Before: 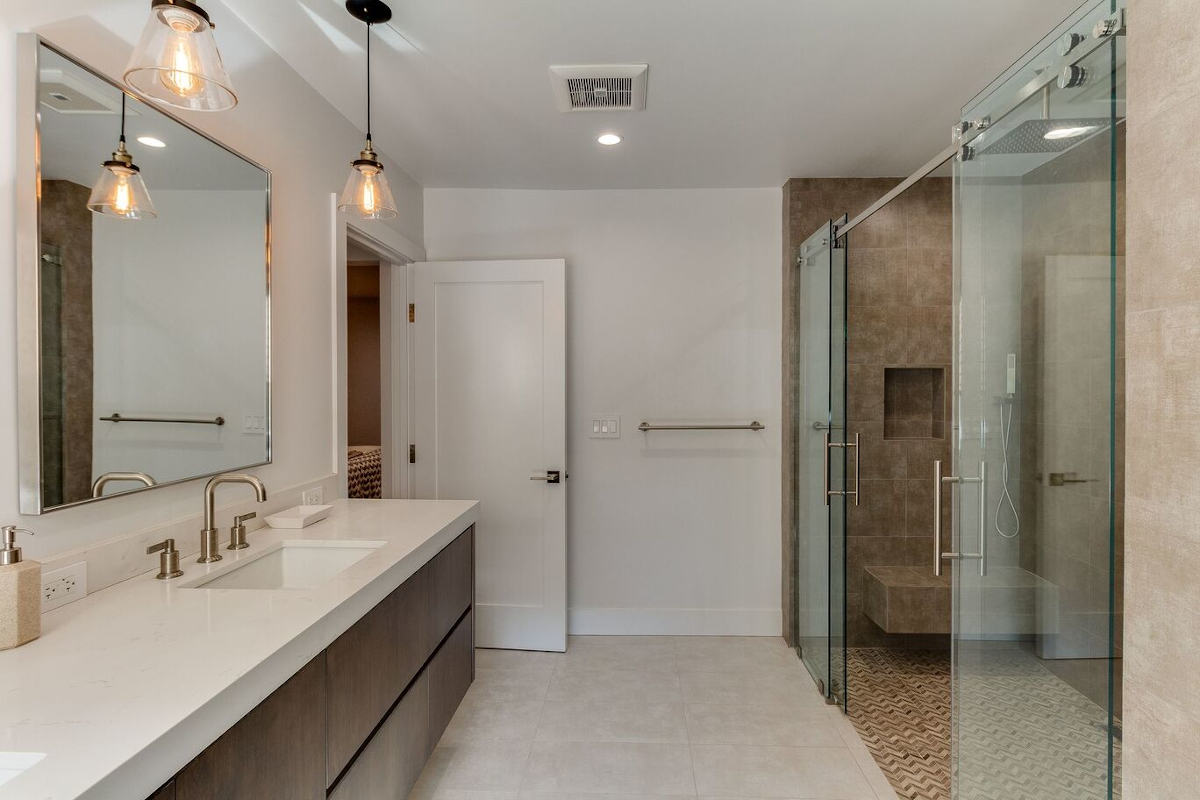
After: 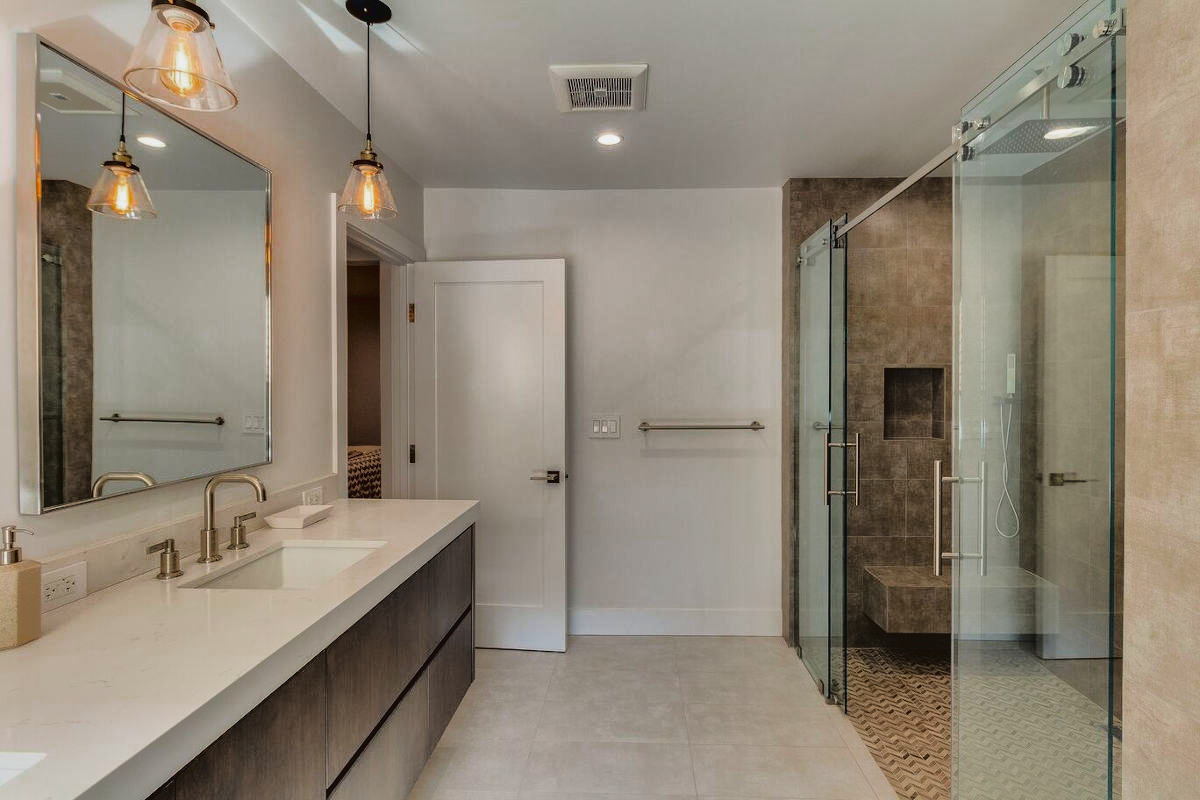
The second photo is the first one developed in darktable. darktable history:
tone curve: curves: ch0 [(0, 0.022) (0.177, 0.086) (0.392, 0.438) (0.704, 0.844) (0.858, 0.938) (1, 0.981)]; ch1 [(0, 0) (0.402, 0.36) (0.476, 0.456) (0.498, 0.497) (0.518, 0.521) (0.58, 0.598) (0.619, 0.65) (0.692, 0.737) (1, 1)]; ch2 [(0, 0) (0.415, 0.438) (0.483, 0.499) (0.503, 0.503) (0.526, 0.532) (0.563, 0.604) (0.626, 0.697) (0.699, 0.753) (0.997, 0.858)], color space Lab, linked channels, preserve colors none
color zones: curves: ch0 [(0, 0.444) (0.143, 0.442) (0.286, 0.441) (0.429, 0.441) (0.571, 0.441) (0.714, 0.441) (0.857, 0.442) (1, 0.444)], mix 23.82%
shadows and highlights: shadows 37.87, highlights -74.01
